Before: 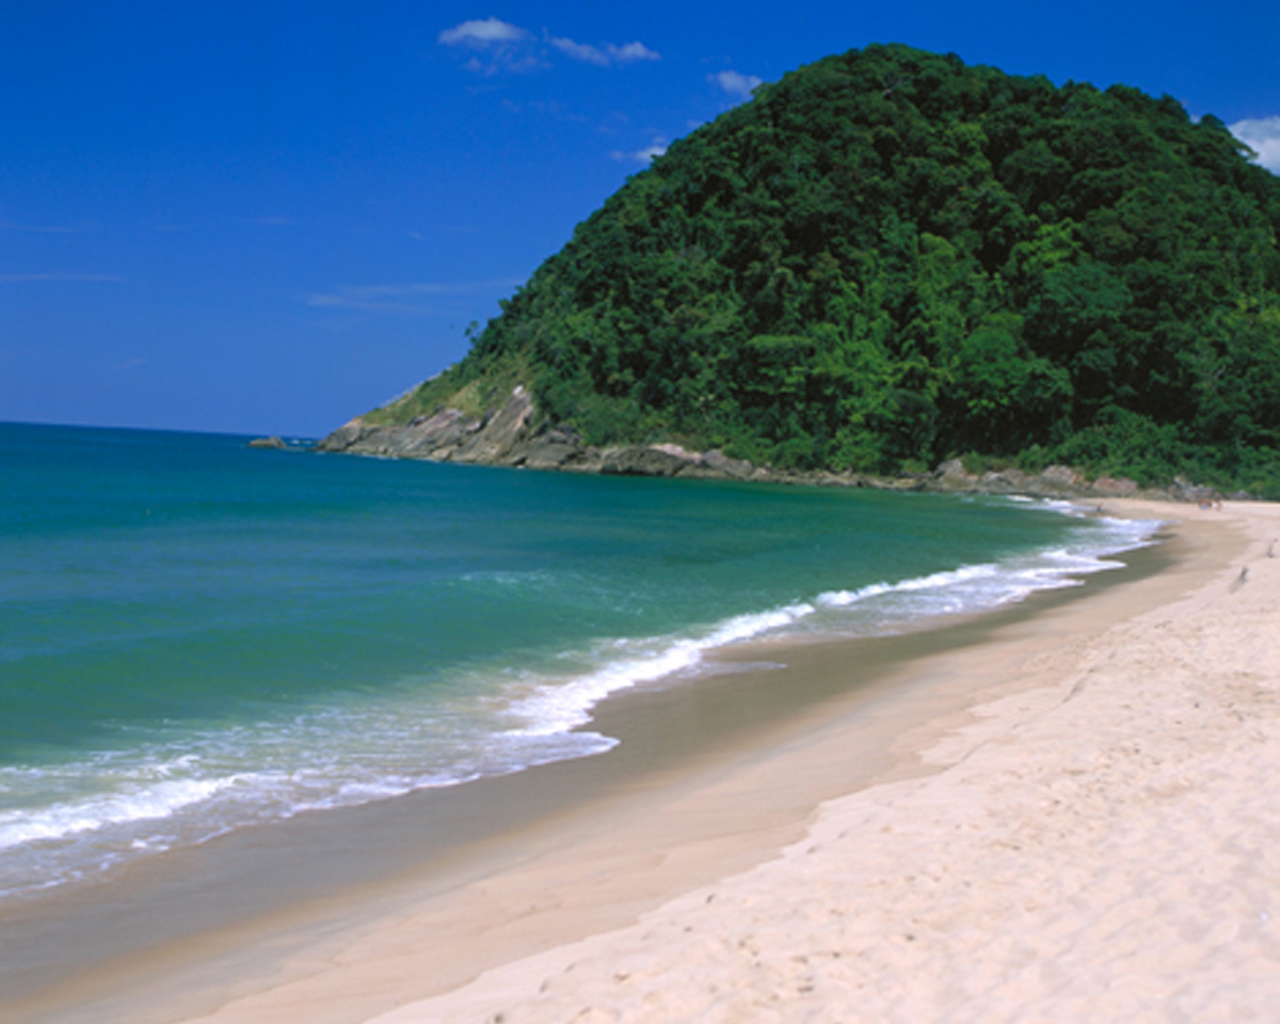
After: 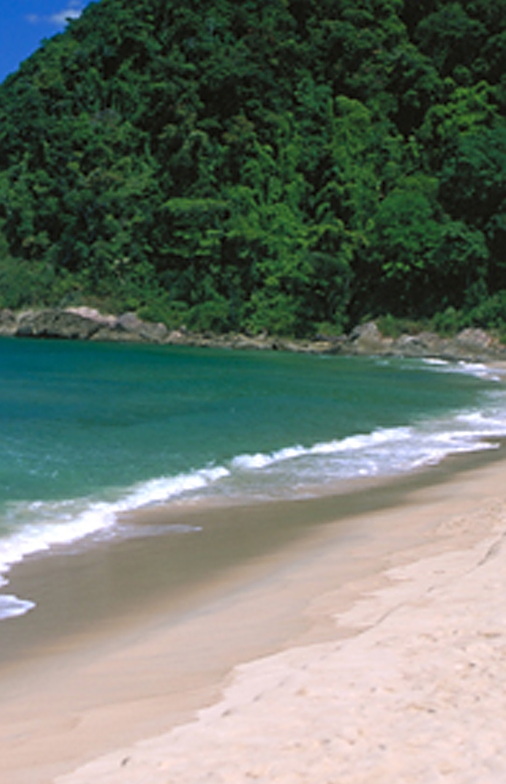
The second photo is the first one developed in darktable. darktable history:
sharpen: on, module defaults
crop: left 45.721%, top 13.393%, right 14.118%, bottom 10.01%
